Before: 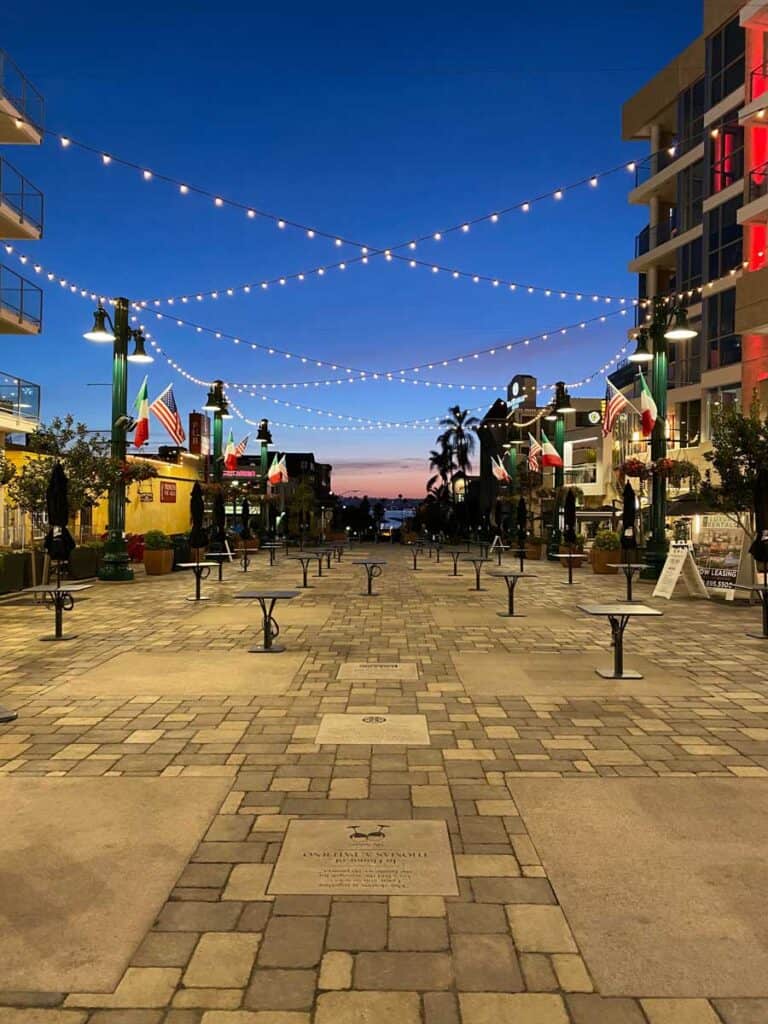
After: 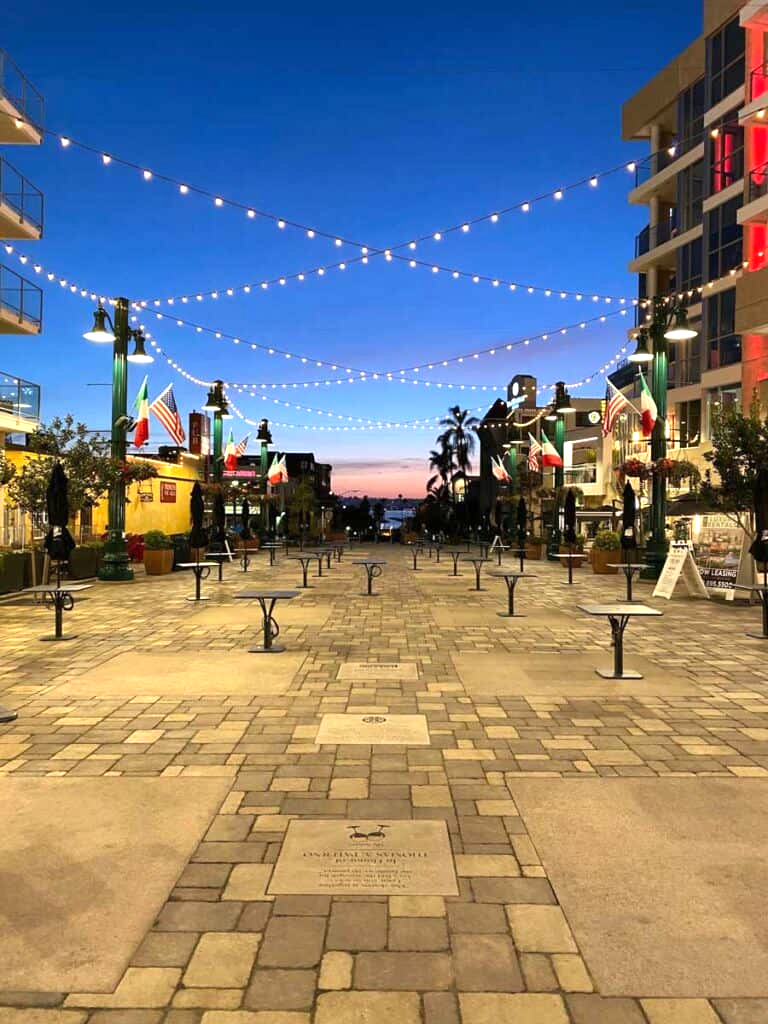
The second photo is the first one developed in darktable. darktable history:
exposure: exposure 0.638 EV, compensate highlight preservation false
